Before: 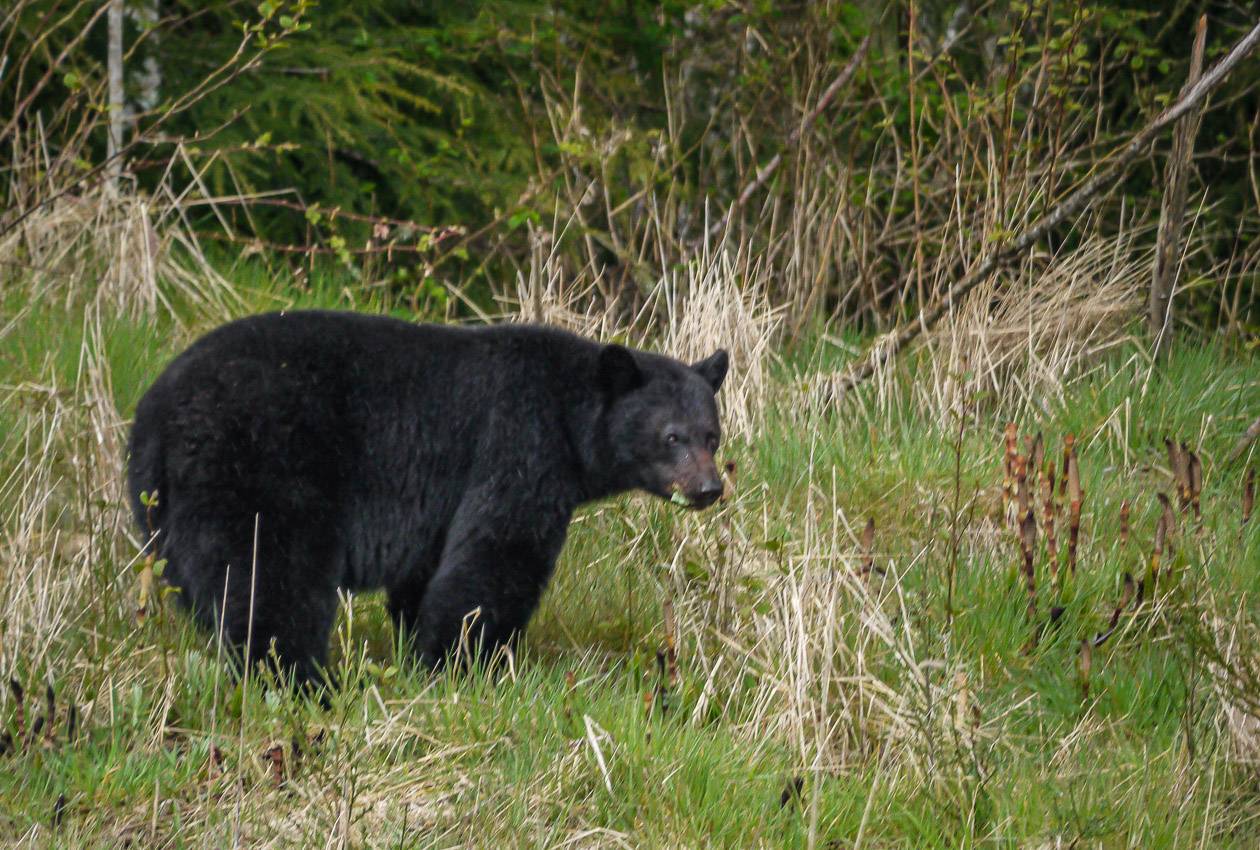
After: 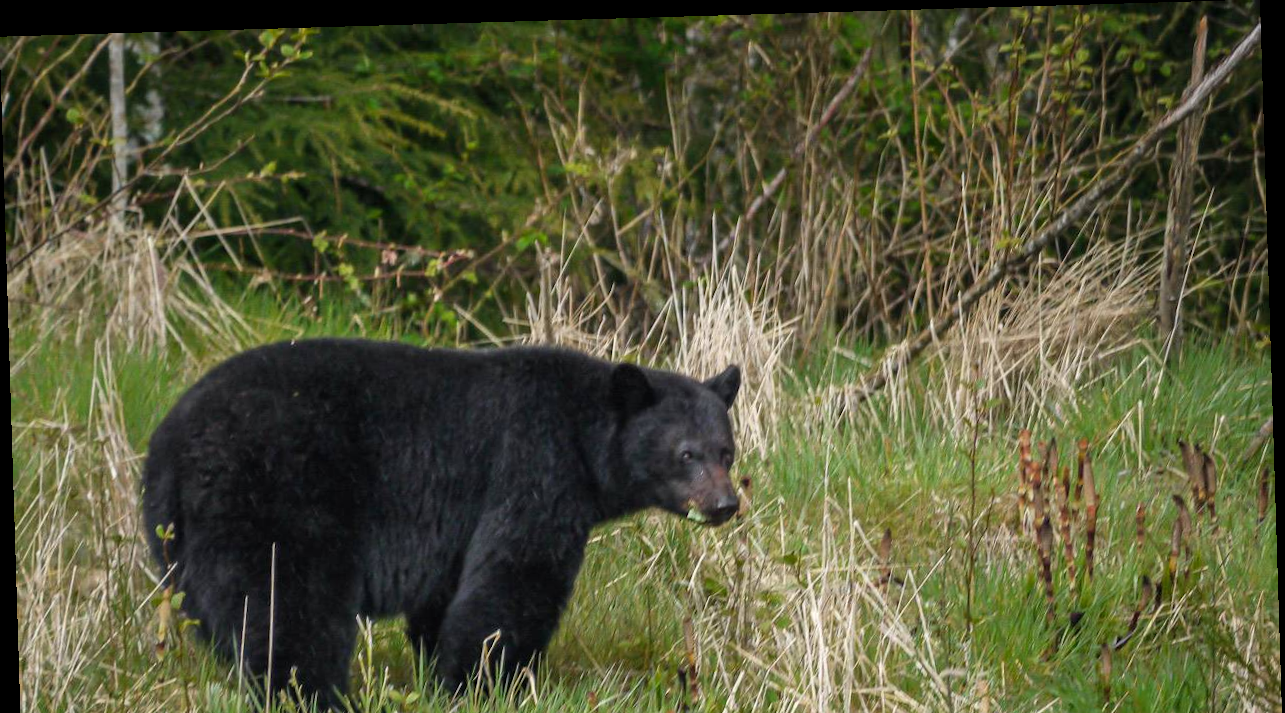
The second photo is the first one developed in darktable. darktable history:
rotate and perspective: rotation -1.77°, lens shift (horizontal) 0.004, automatic cropping off
crop: bottom 19.644%
